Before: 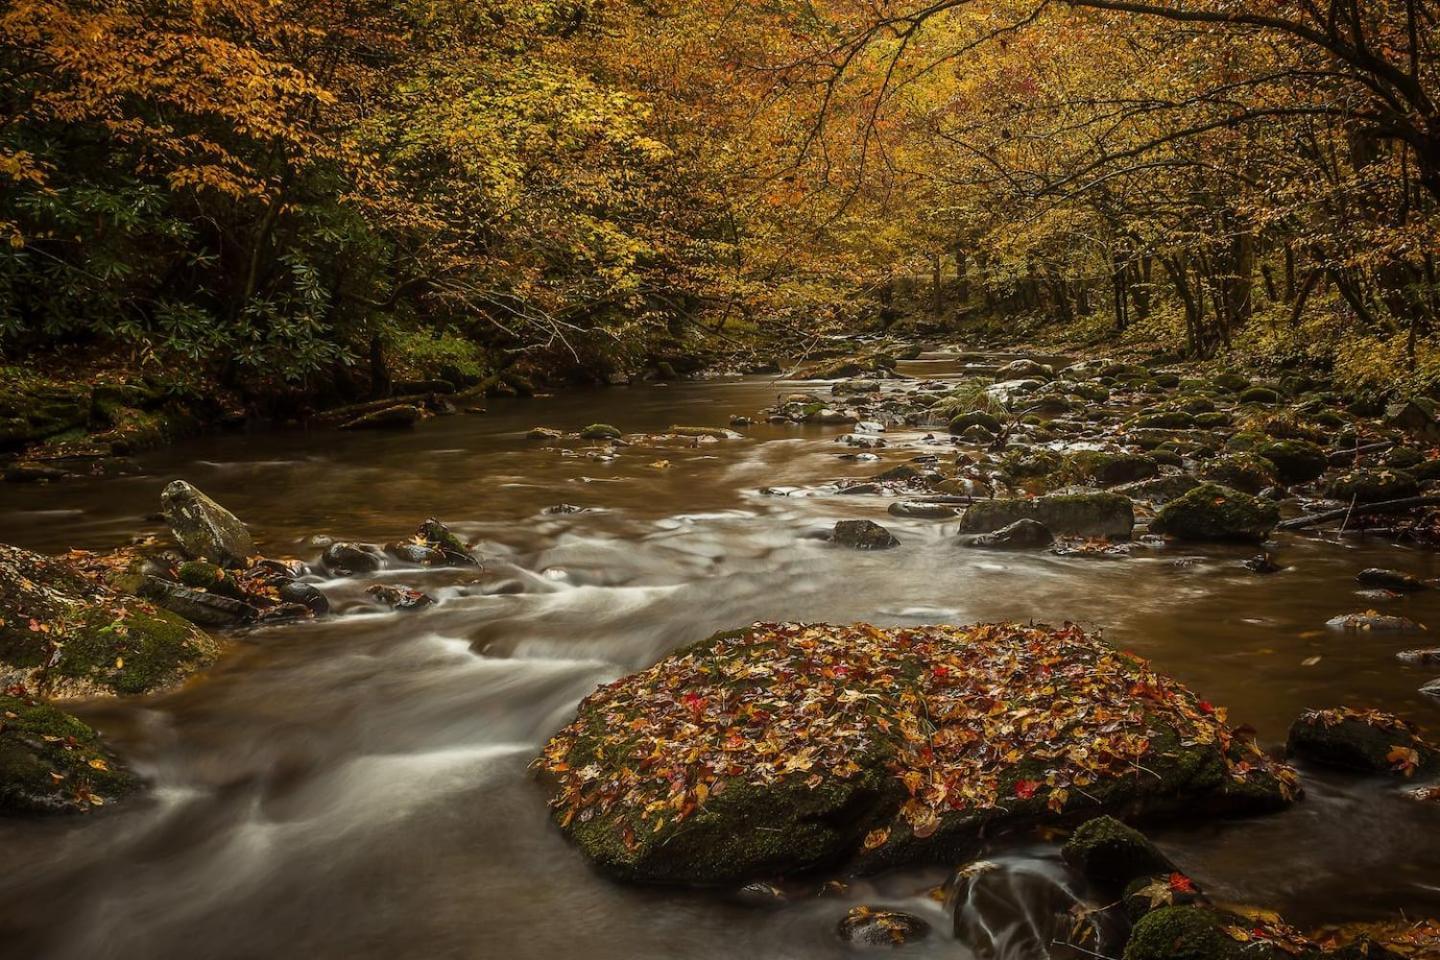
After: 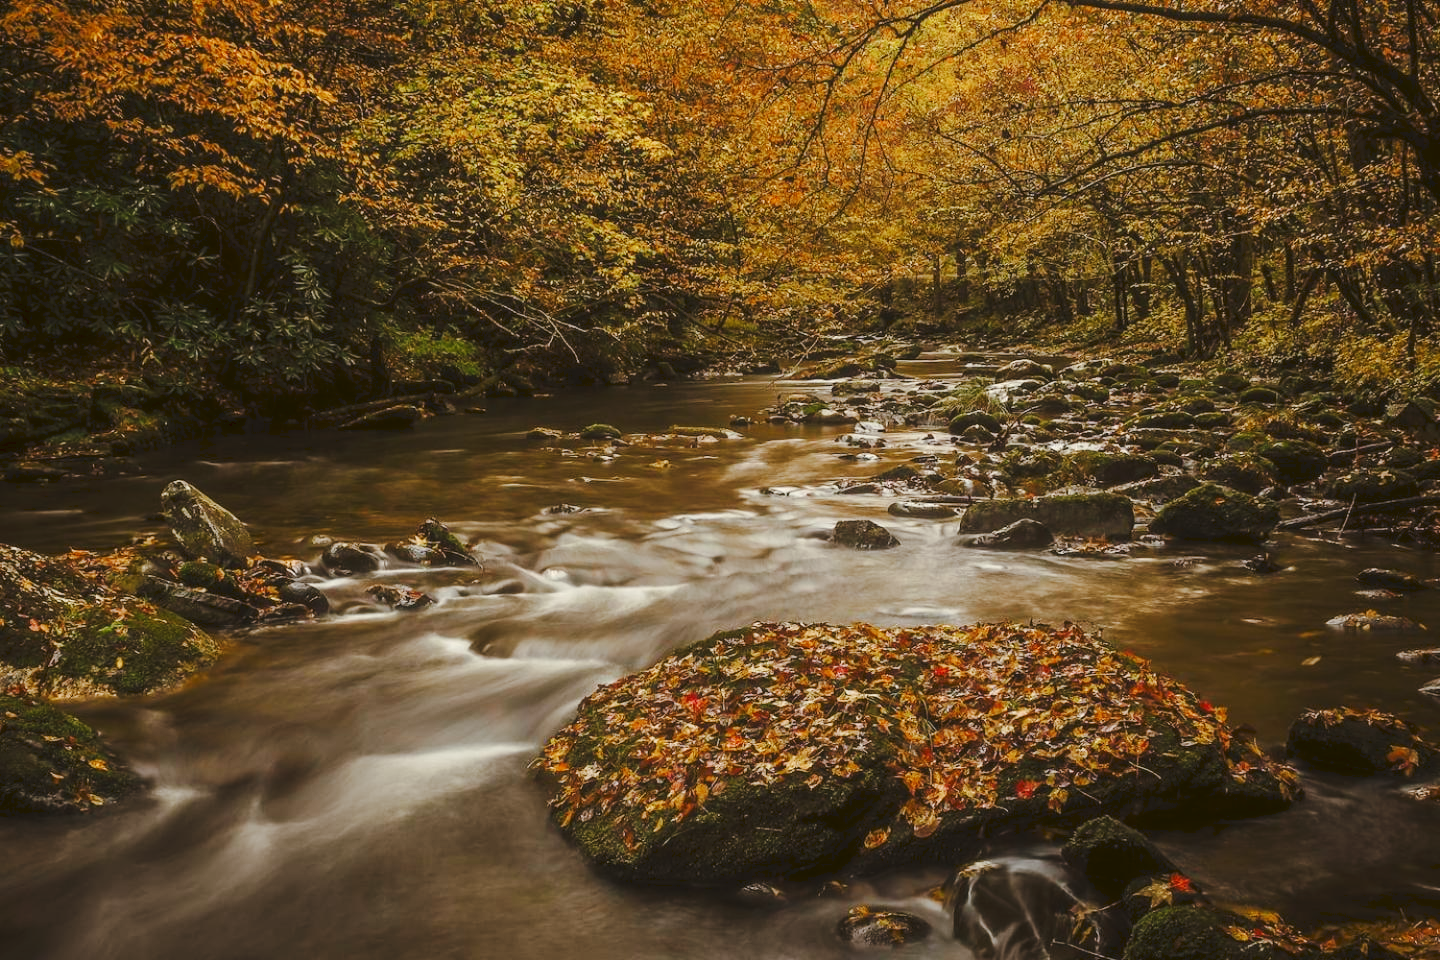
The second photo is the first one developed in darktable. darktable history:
tone curve: curves: ch0 [(0, 0) (0.003, 0.06) (0.011, 0.071) (0.025, 0.085) (0.044, 0.104) (0.069, 0.123) (0.1, 0.146) (0.136, 0.167) (0.177, 0.205) (0.224, 0.248) (0.277, 0.309) (0.335, 0.384) (0.399, 0.467) (0.468, 0.553) (0.543, 0.633) (0.623, 0.698) (0.709, 0.769) (0.801, 0.841) (0.898, 0.912) (1, 1)], preserve colors none
color look up table: target L [94.46, 89.08, 89.27, 86.03, 74.41, 65.79, 67.59, 58.86, 51.73, 43.98, 42.05, 29.84, 3.159, 200.52, 85.51, 80.22, 71.7, 64.44, 59.32, 53.44, 50.28, 51.66, 48.58, 46.18, 40.39, 34.24, 8.98, 97.91, 82.41, 71.37, 67.07, 57.31, 67.86, 49.38, 49.78, 40.86, 35.93, 42.02, 32.42, 34.98, 18.69, 19.16, 6.185, 80.17, 77.14, 72.91, 62.49, 53.46, 31.86], target a [-10.58, -36.25, -32.9, -58.53, -15.26, -22.18, -47.4, -60.54, -7.648, -29.55, -33.21, -16.22, -4.47, 0, -5.379, 21.14, 21.4, 53.12, 54.27, 42.09, 17.98, 59.02, 71.2, 30.91, 20.88, 52.24, 17.09, 0.373, 28.71, 8.068, 1.431, 74.5, 49.37, 23.35, 60.64, 20.68, 43.06, 56.93, 2.938, 39.06, 19.55, 39.59, 3.461, 1.52, -45.3, -26.07, -20.05, -13.19, -20.59], target b [34.44, 56.08, 19.27, 25.43, 28.18, 62.62, 6.171, 51.36, 13.44, 43.8, 18.34, 42.13, 4.919, 0, 70.61, 20.16, 49.05, 22.43, 65.4, 55.08, 53.83, 7.646, 66.66, 6.32, 38.1, 42.21, 14.96, 5.147, -17.62, -32.53, 1.602, -20.94, -39.44, -18.79, -27.38, -55.4, -5.828, -48.33, 3.556, -65.9, 7.71, -30.71, -12.17, -16.08, -12.53, -32.31, -7.446, -34.76, -3.203], num patches 49
